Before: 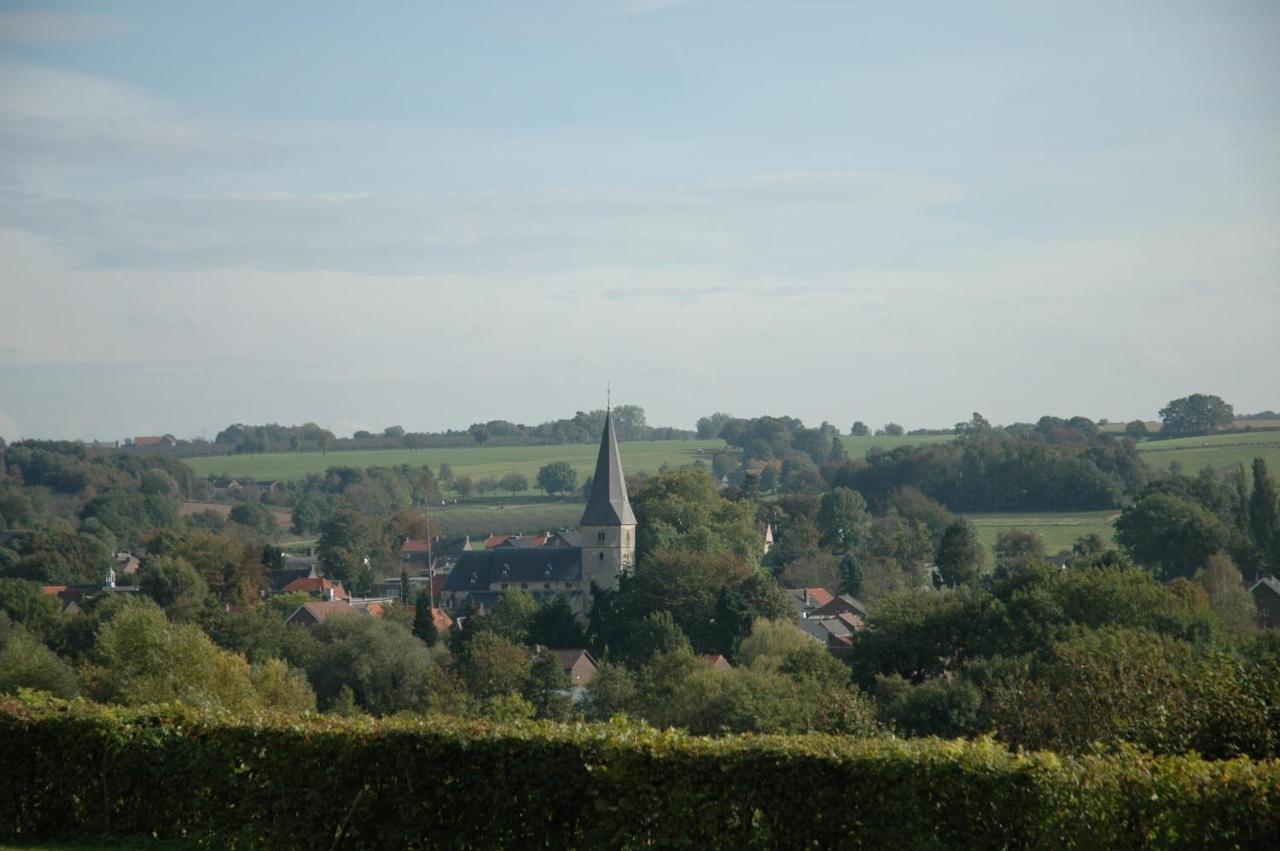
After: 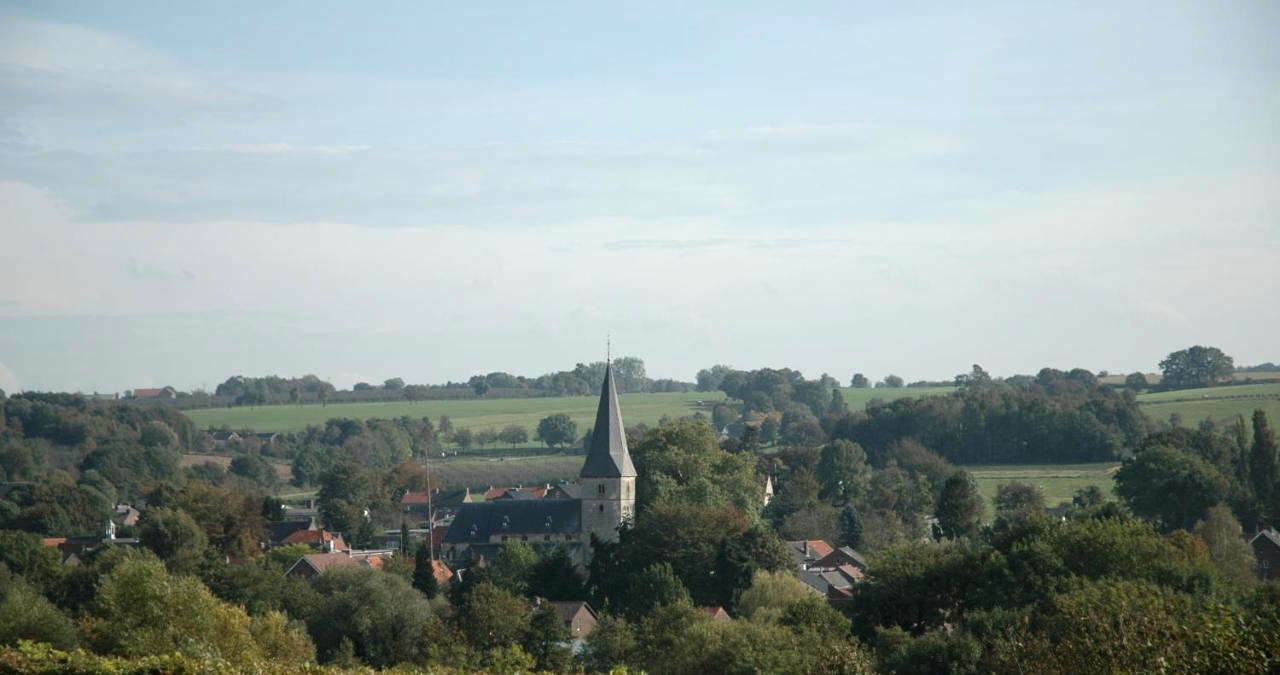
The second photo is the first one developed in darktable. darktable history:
crop and rotate: top 5.669%, bottom 14.959%
tone equalizer: -8 EV -0.438 EV, -7 EV -0.412 EV, -6 EV -0.338 EV, -5 EV -0.209 EV, -3 EV 0.249 EV, -2 EV 0.325 EV, -1 EV 0.408 EV, +0 EV 0.392 EV, edges refinement/feathering 500, mask exposure compensation -1.57 EV, preserve details no
